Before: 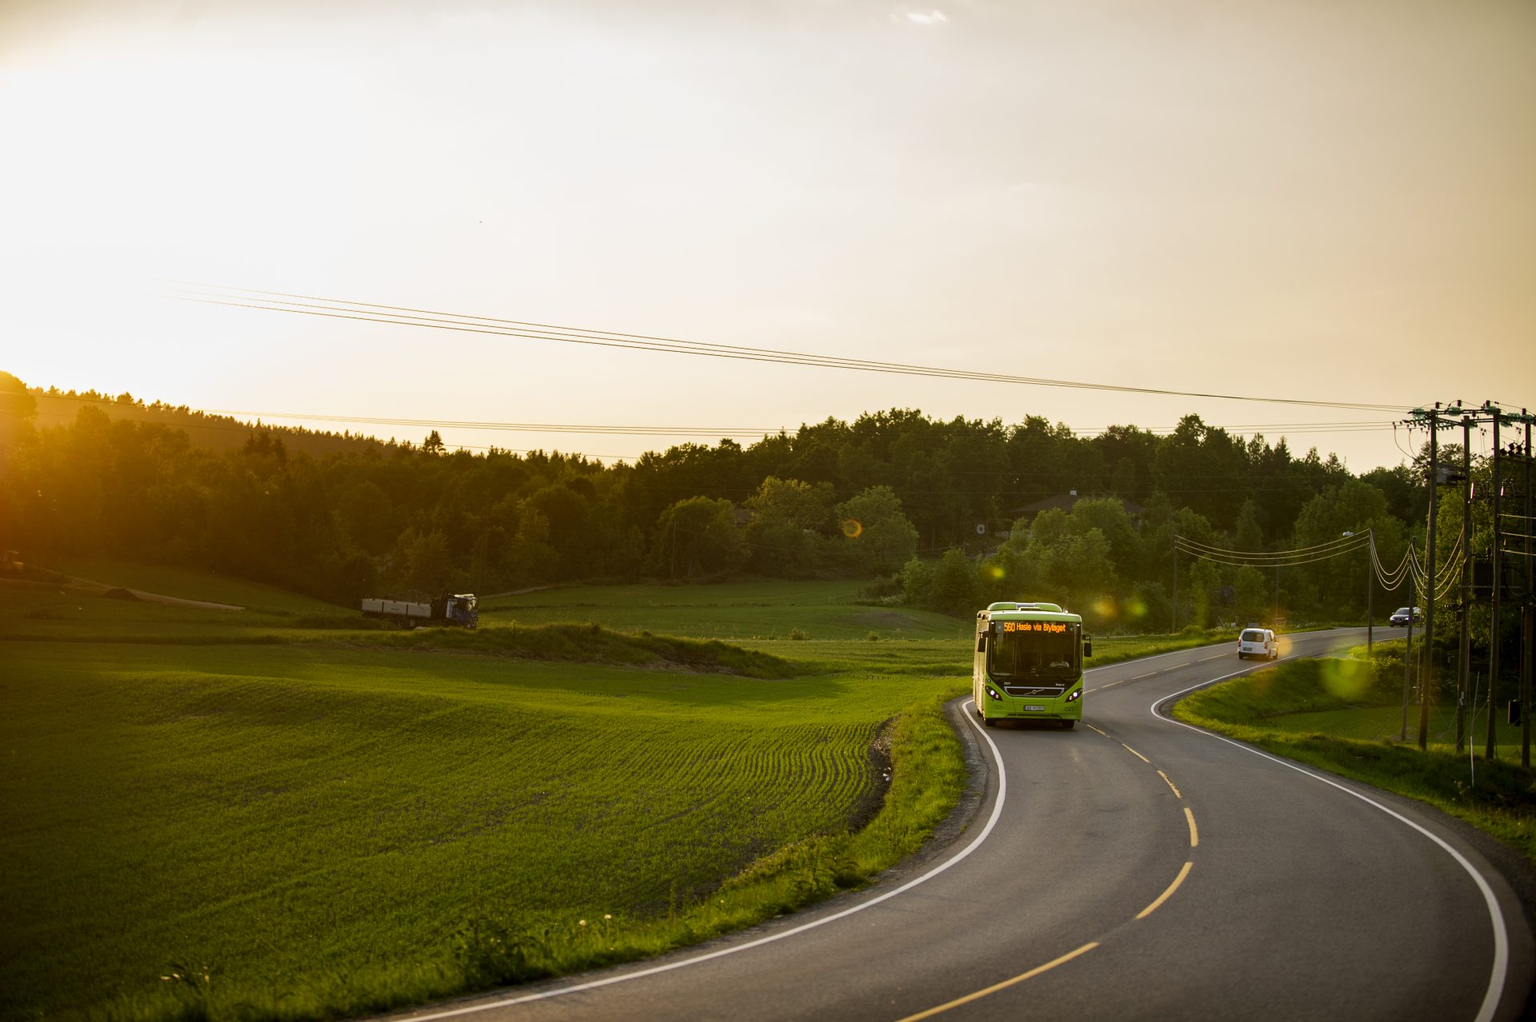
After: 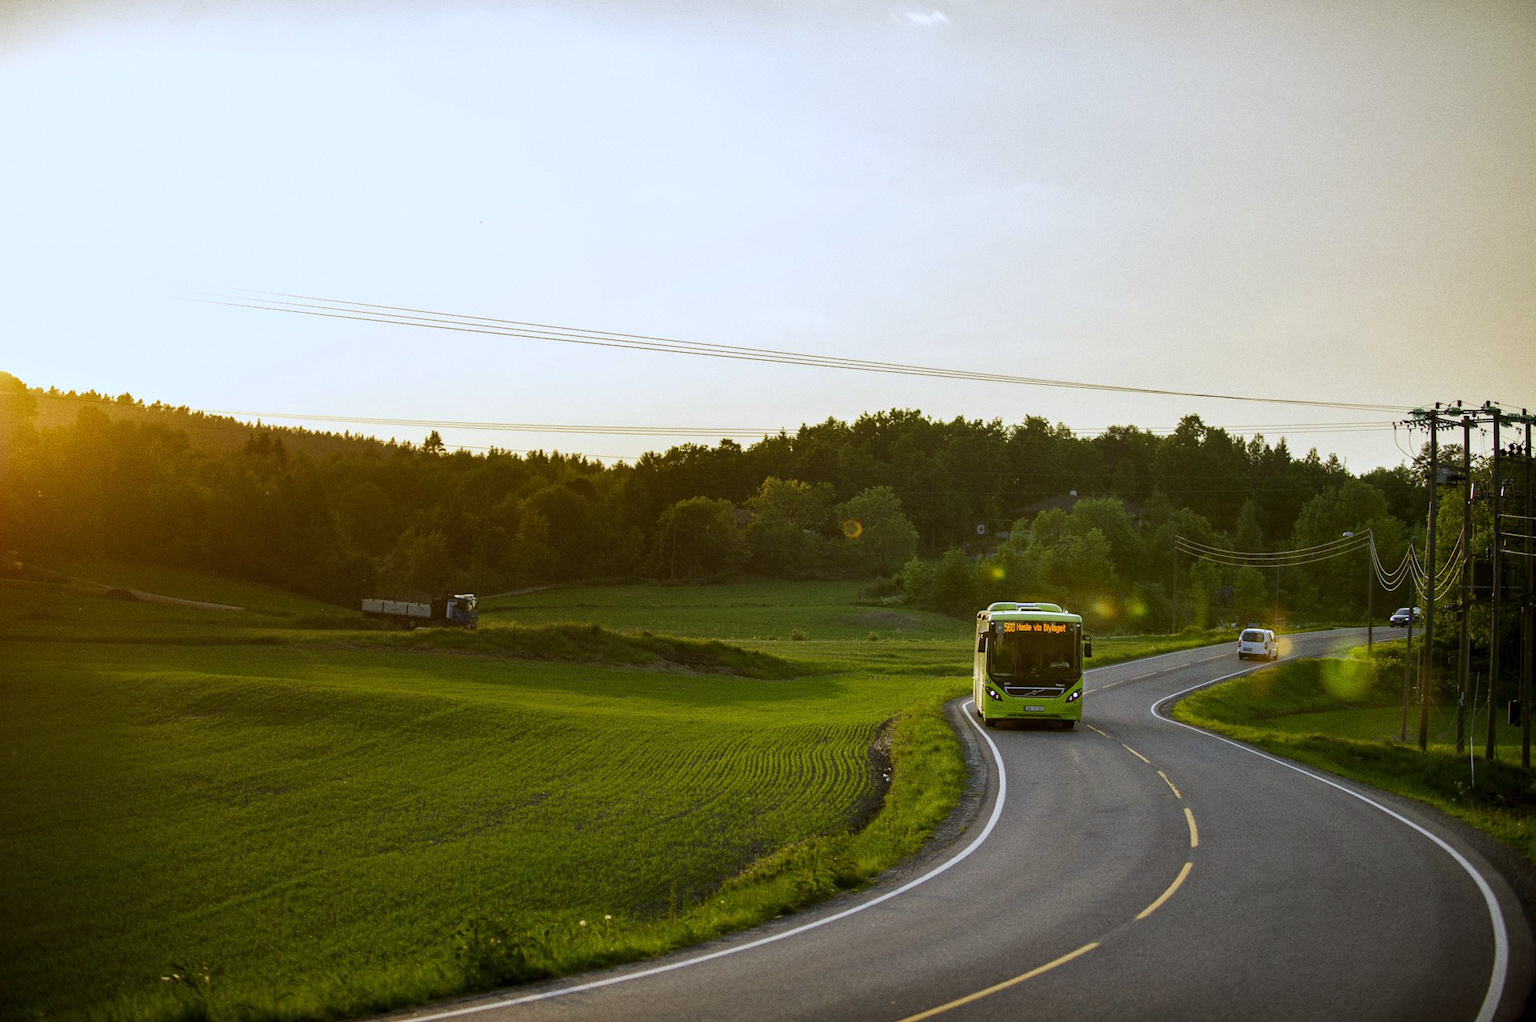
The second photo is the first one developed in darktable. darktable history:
grain: coarseness 0.09 ISO
white balance: red 0.931, blue 1.11
